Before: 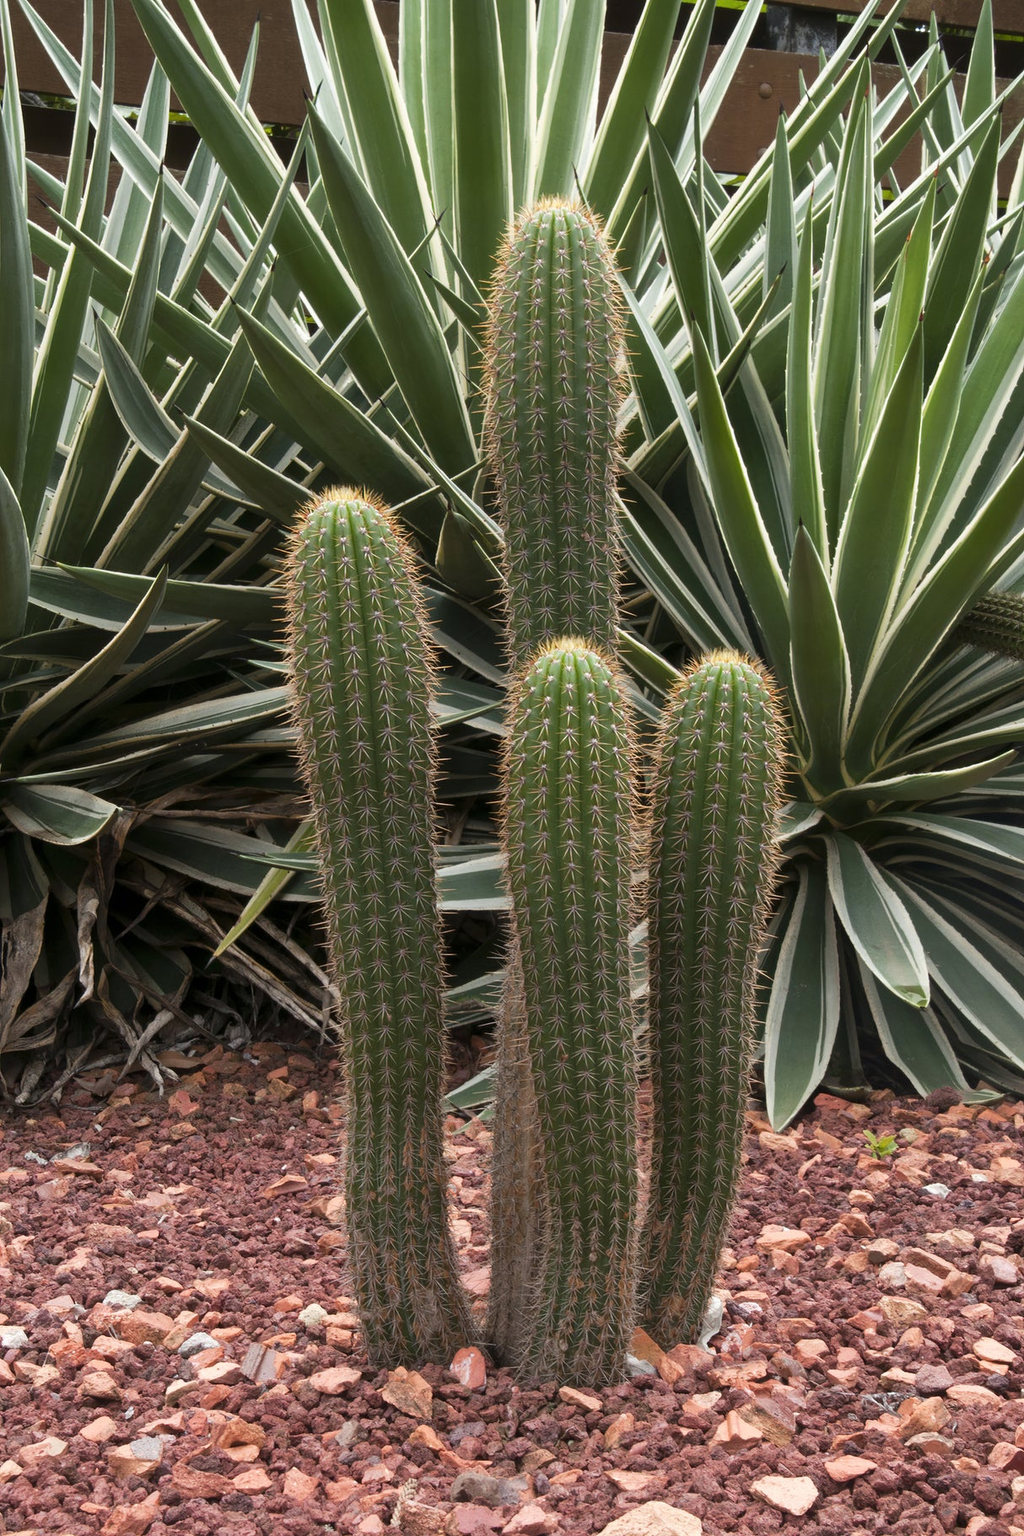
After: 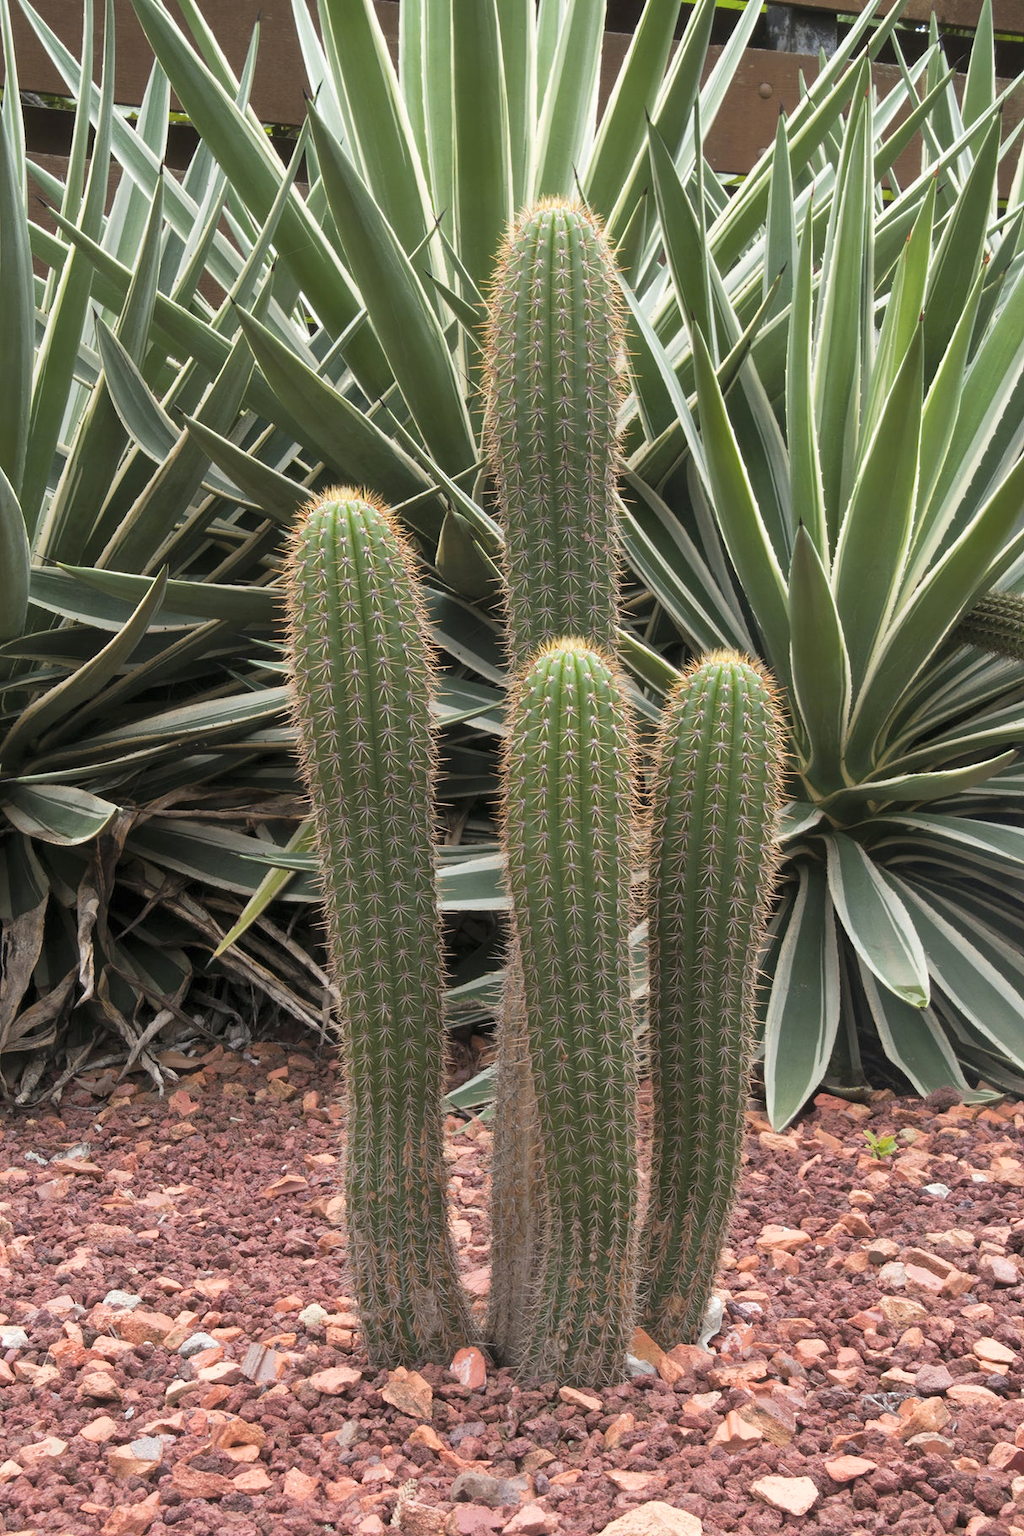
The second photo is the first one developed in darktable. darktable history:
contrast brightness saturation: brightness 0.133
